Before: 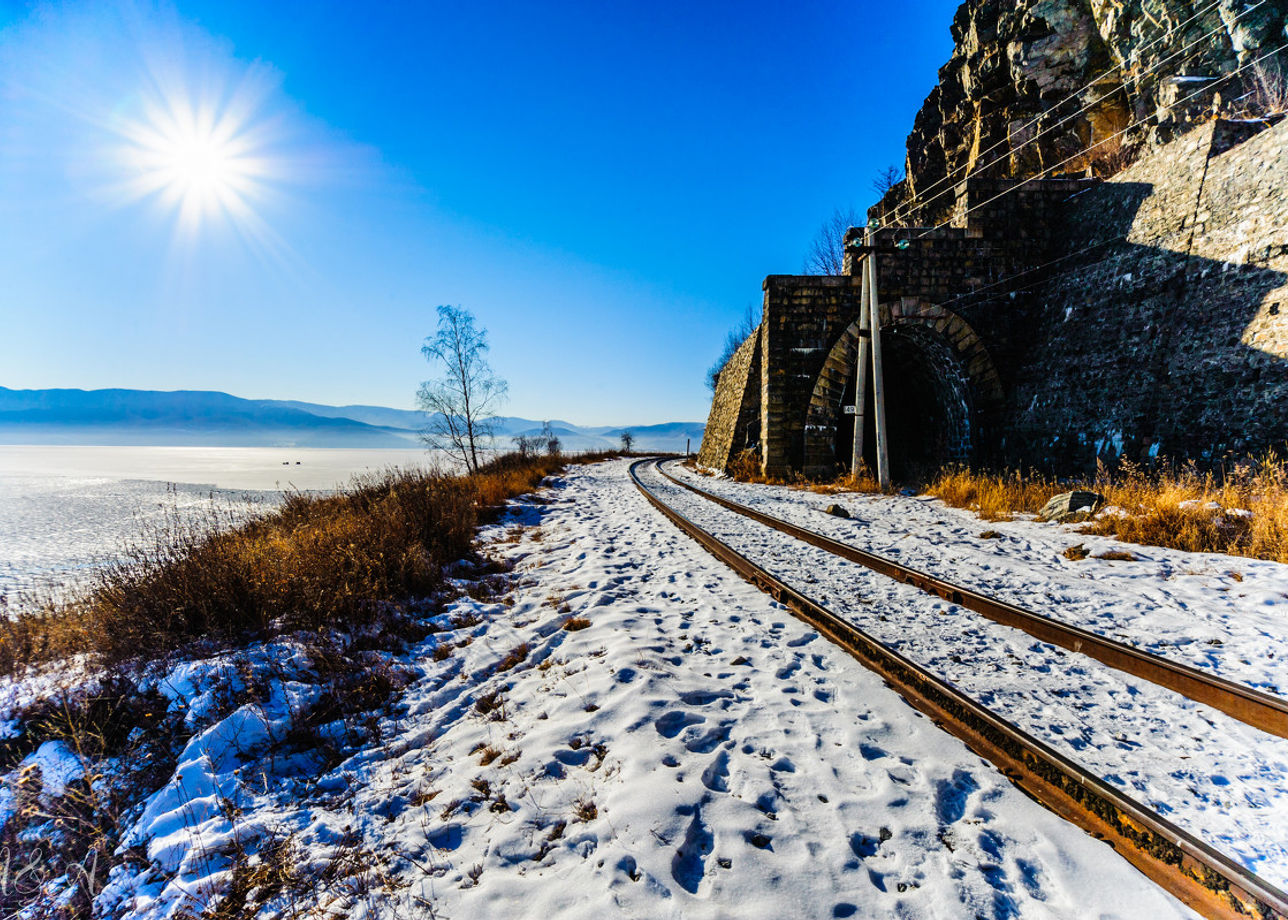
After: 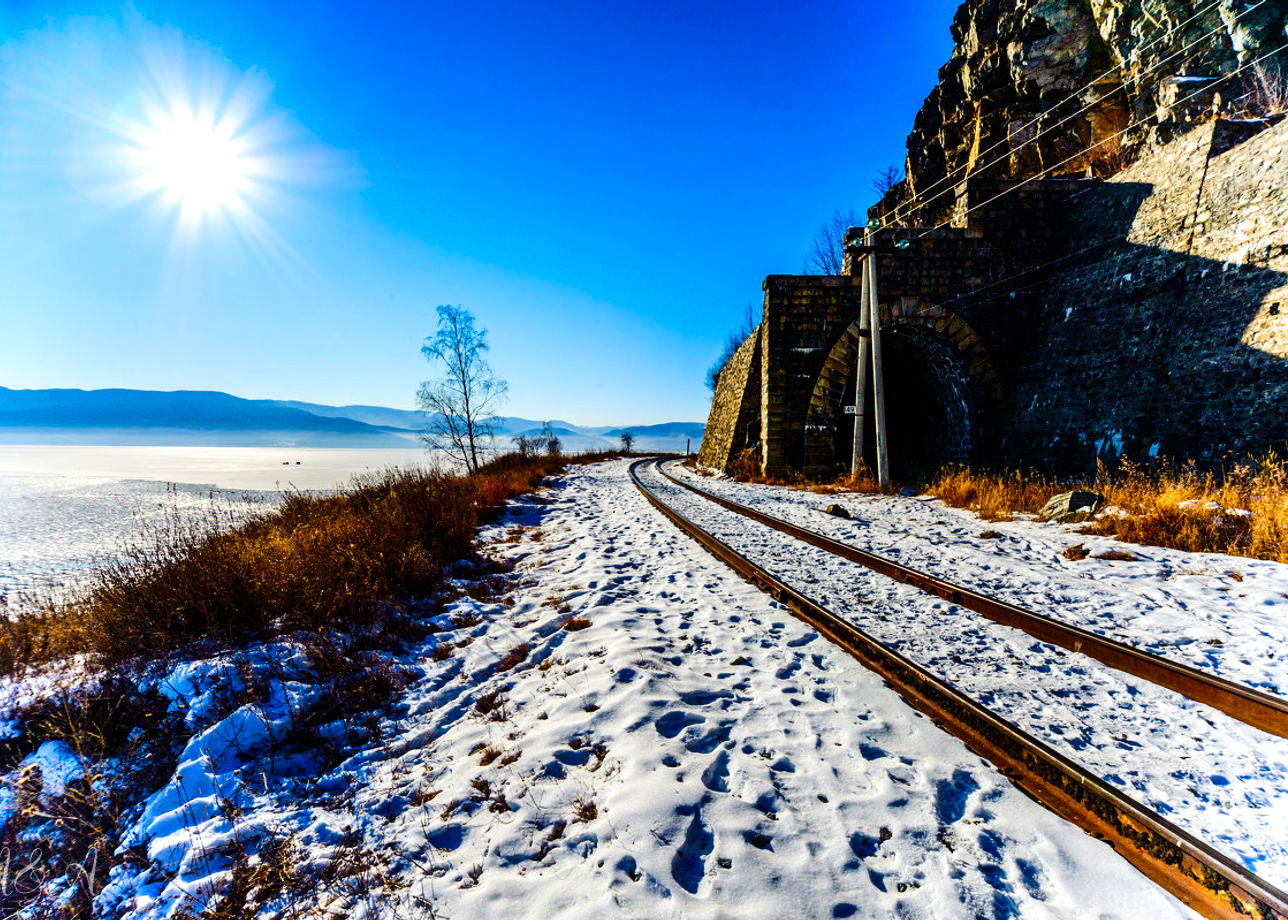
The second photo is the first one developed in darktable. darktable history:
contrast brightness saturation: contrast 0.116, brightness -0.119, saturation 0.202
exposure: exposure 0.203 EV, compensate exposure bias true, compensate highlight preservation false
color correction: highlights a* -0.088, highlights b* 0.089
